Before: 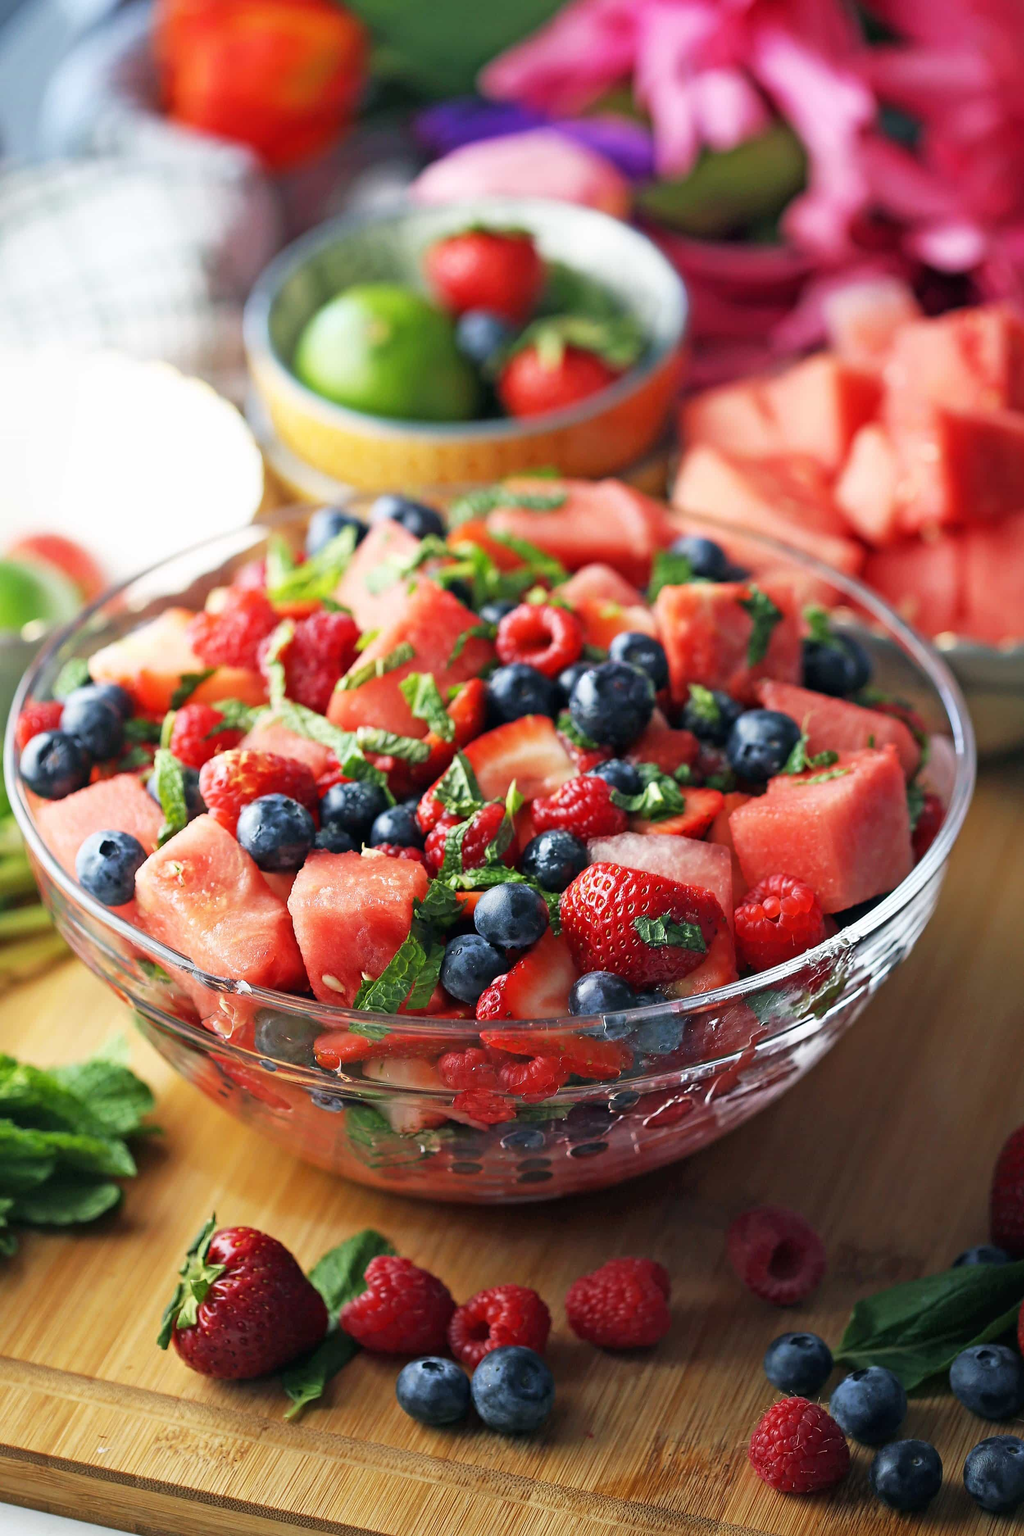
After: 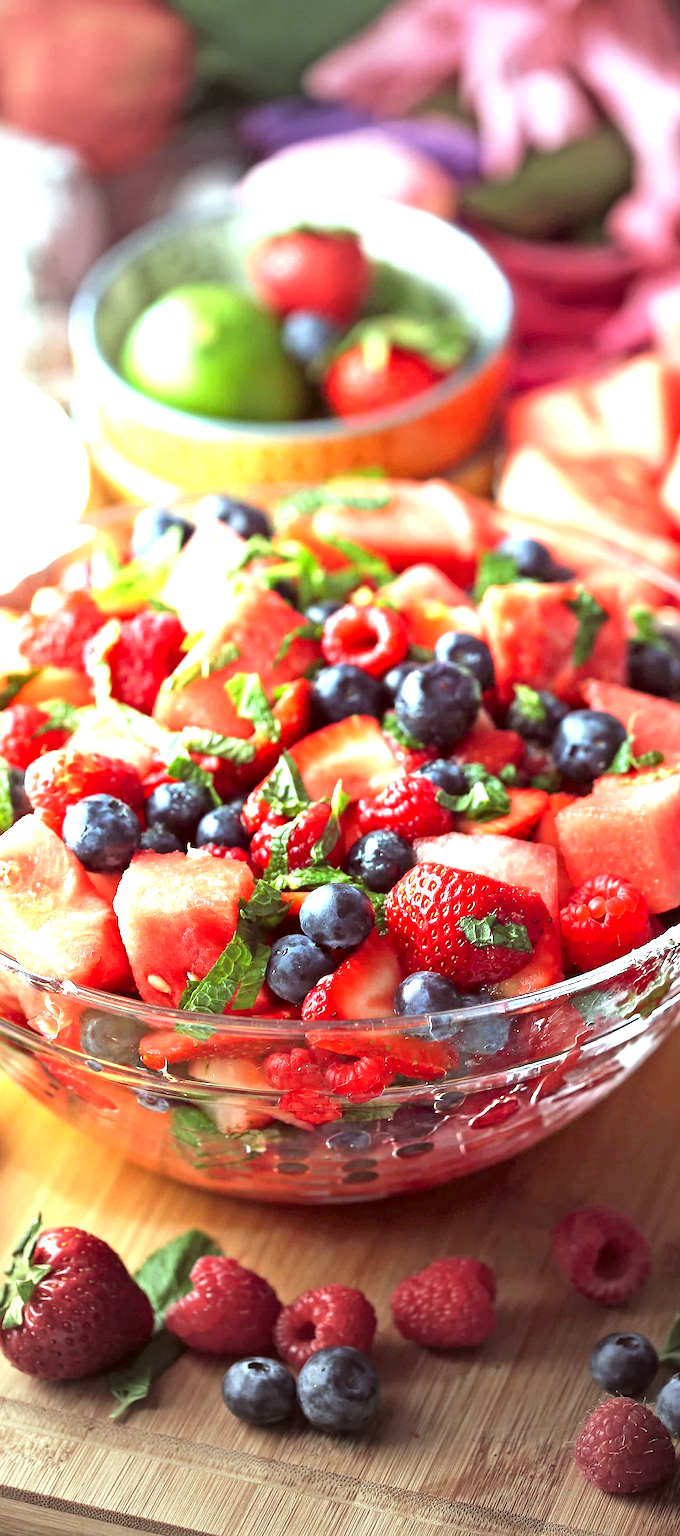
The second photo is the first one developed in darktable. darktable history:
exposure: black level correction 0, exposure 1.2 EV, compensate highlight preservation false
crop: left 17.066%, right 16.462%
color correction: highlights a* -6.97, highlights b* -0.148, shadows a* 20.73, shadows b* 12.11
tone equalizer: luminance estimator HSV value / RGB max
vignetting: fall-off start 78.6%, brightness -0.291, width/height ratio 1.328
